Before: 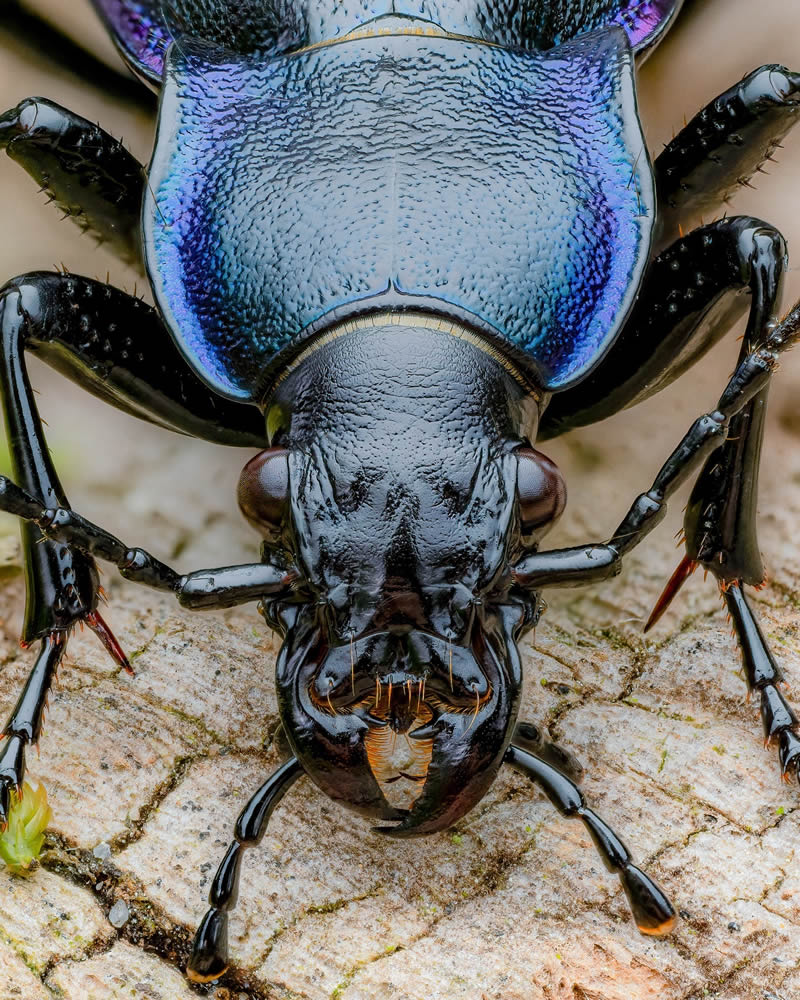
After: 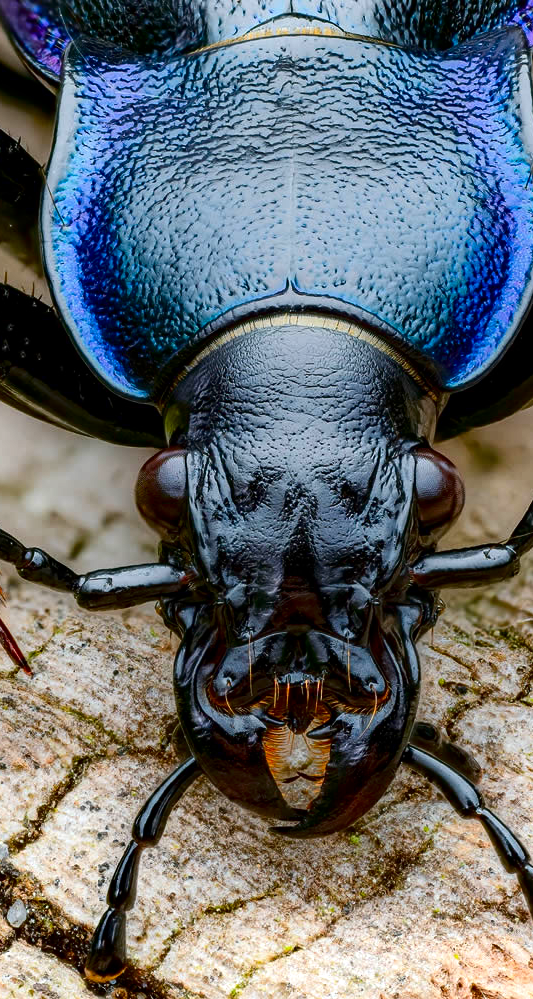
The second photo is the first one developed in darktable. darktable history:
crop and rotate: left 12.767%, right 20.576%
exposure: exposure 0.374 EV, compensate highlight preservation false
contrast brightness saturation: contrast 0.13, brightness -0.226, saturation 0.148
